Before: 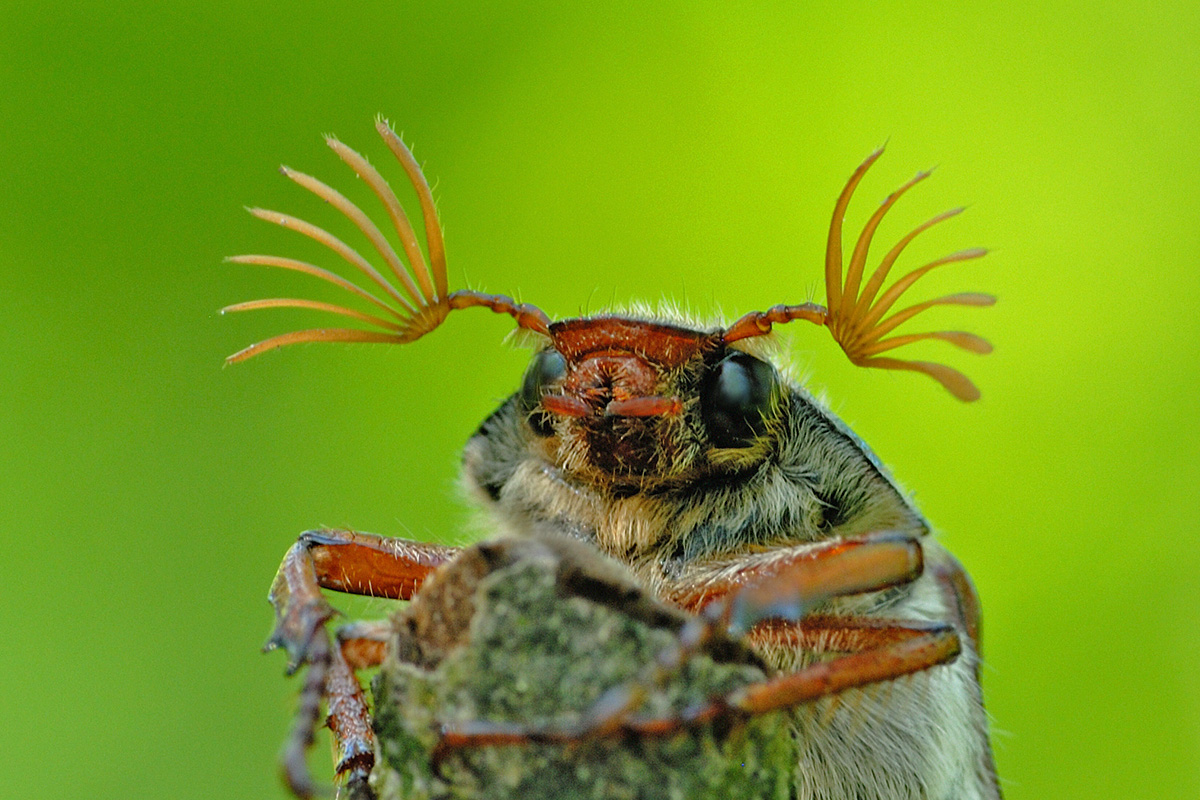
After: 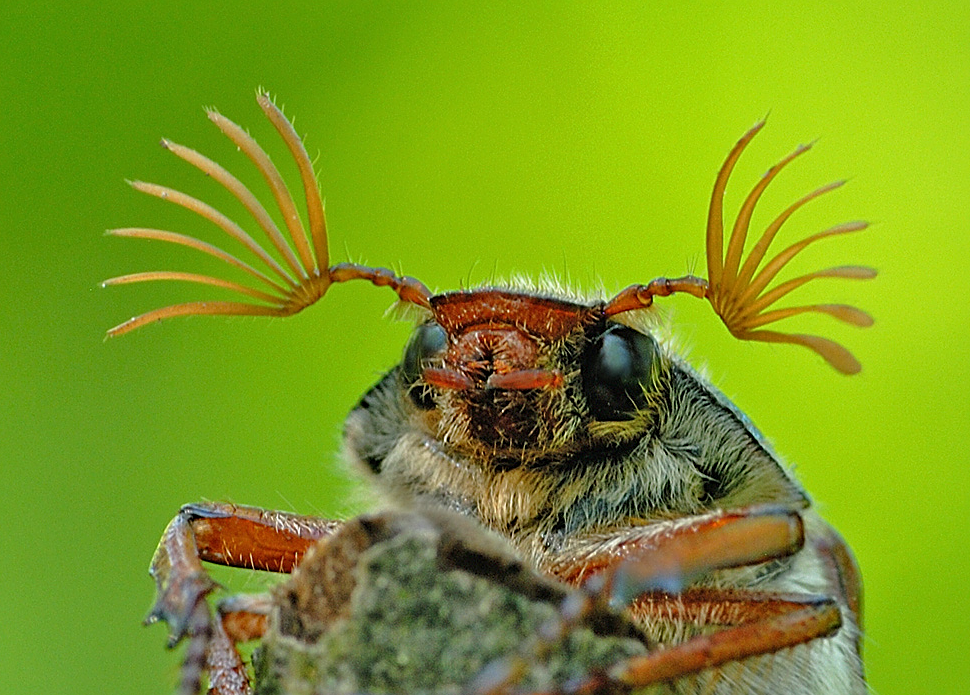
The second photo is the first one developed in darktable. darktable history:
crop: left 9.929%, top 3.475%, right 9.188%, bottom 9.529%
sharpen: on, module defaults
